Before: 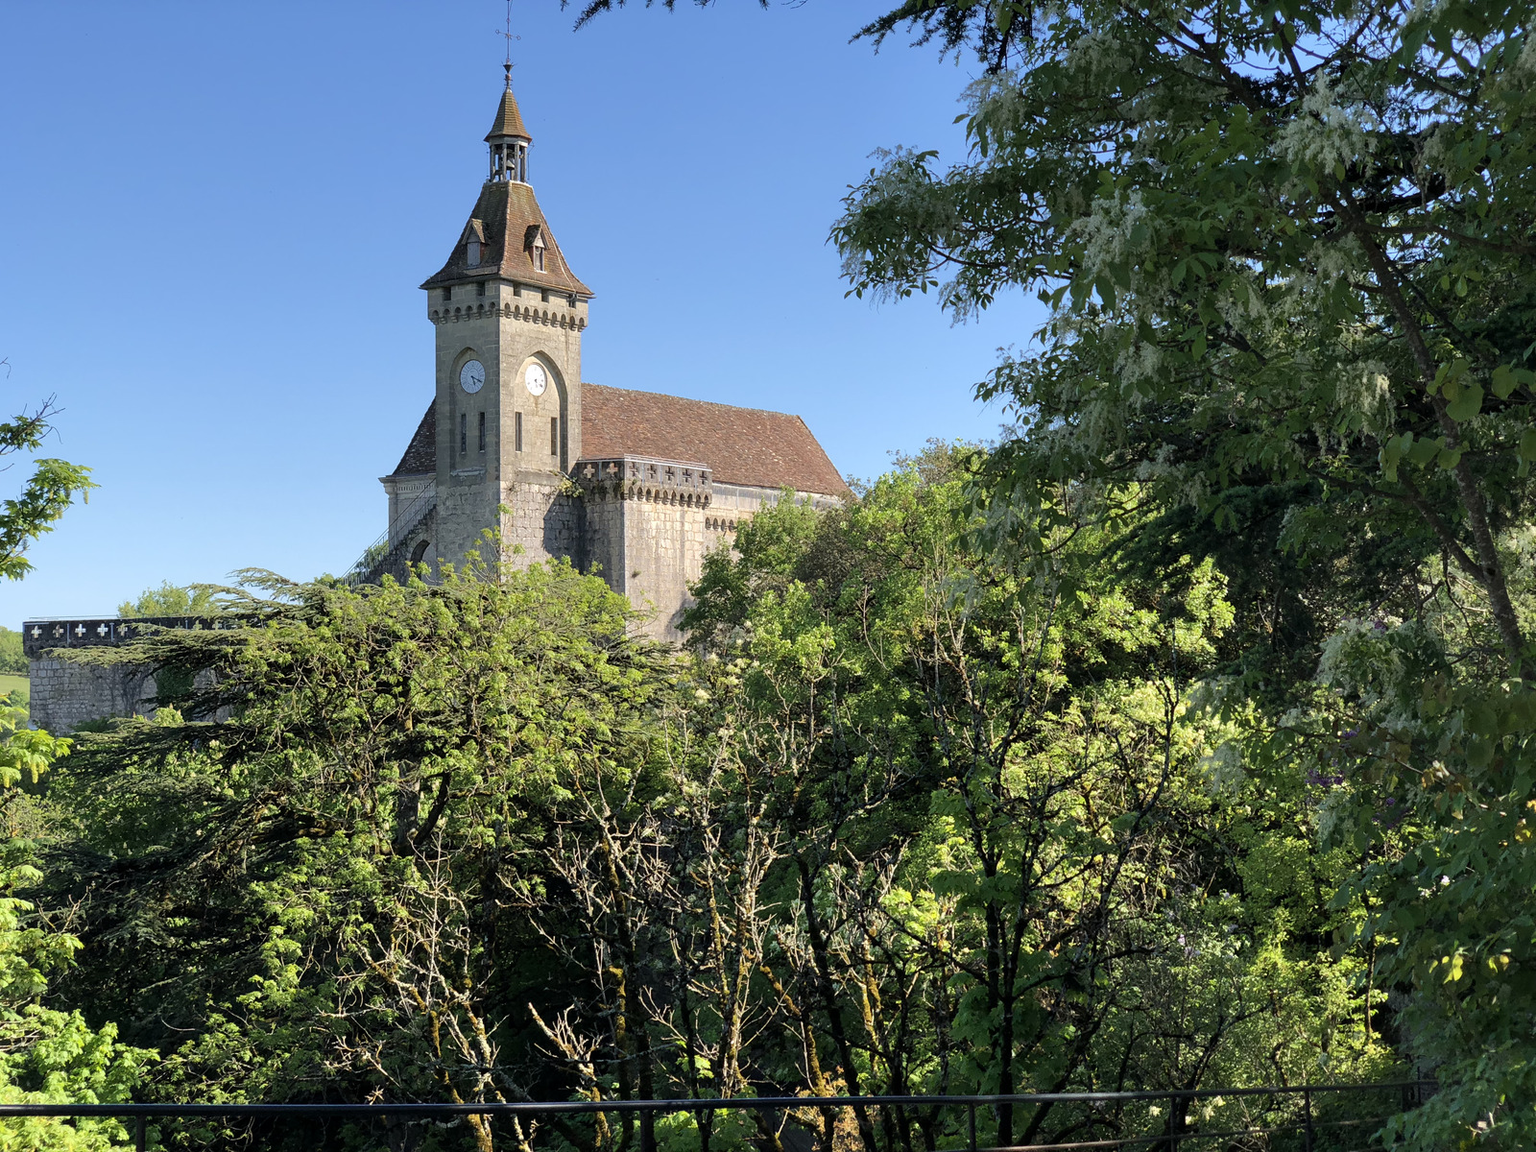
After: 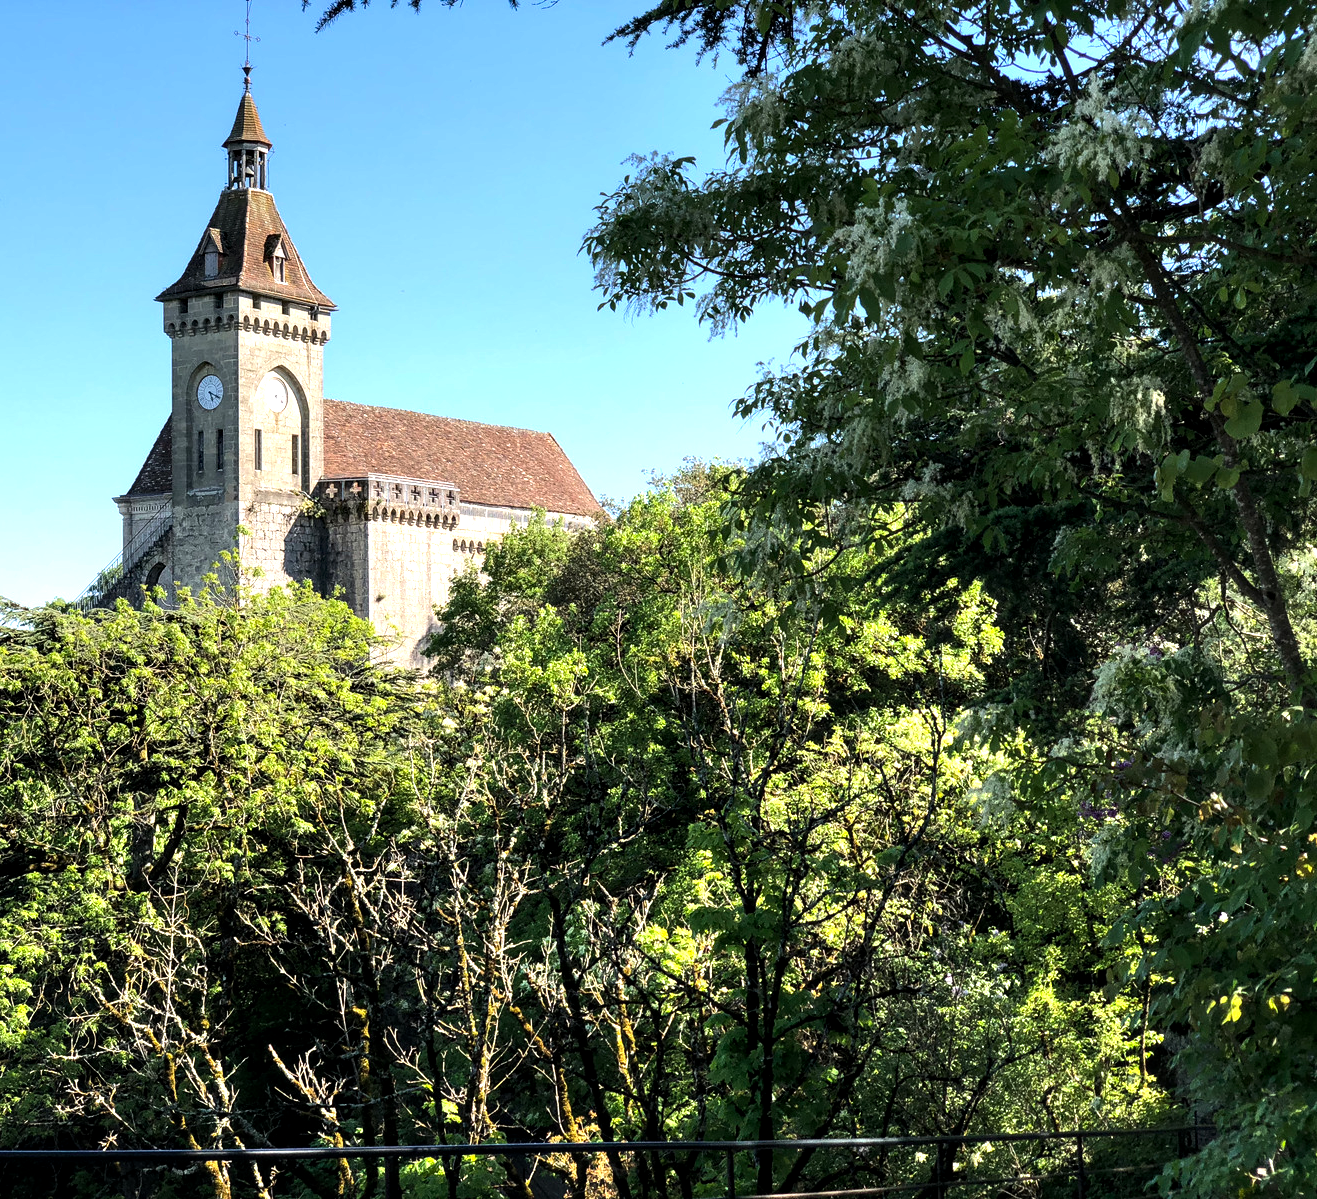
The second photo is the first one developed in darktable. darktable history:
levels: levels [0, 0.474, 0.947]
local contrast: highlights 89%, shadows 79%
crop: left 17.687%, bottom 0.028%
base curve: preserve colors none
tone equalizer: -8 EV -0.748 EV, -7 EV -0.695 EV, -6 EV -0.621 EV, -5 EV -0.405 EV, -3 EV 0.388 EV, -2 EV 0.6 EV, -1 EV 0.69 EV, +0 EV 0.779 EV, edges refinement/feathering 500, mask exposure compensation -1.57 EV, preserve details no
exposure: compensate highlight preservation false
